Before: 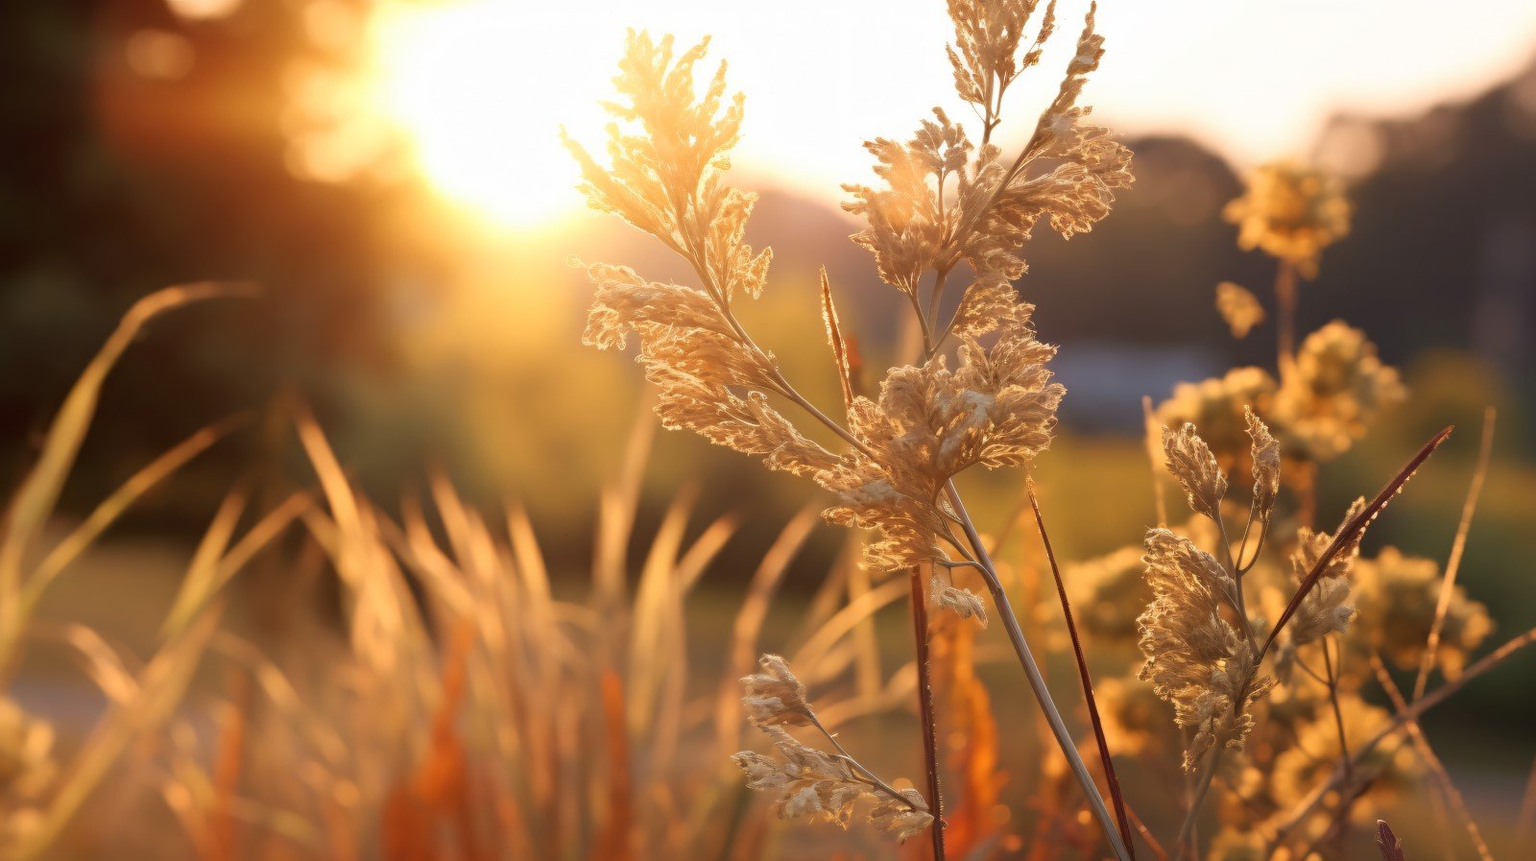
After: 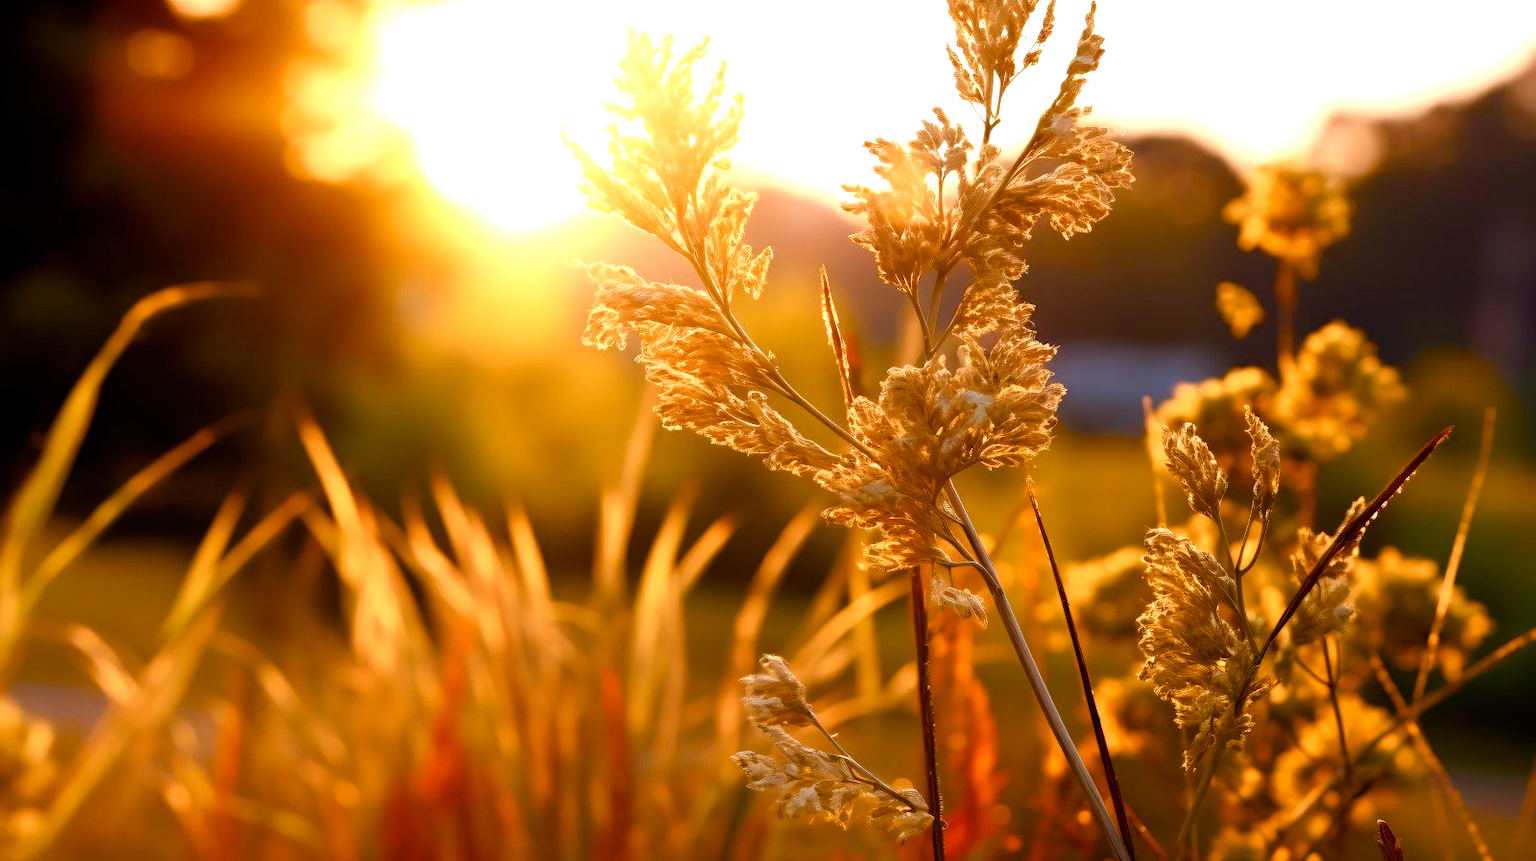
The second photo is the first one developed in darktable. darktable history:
local contrast: mode bilateral grid, contrast 100, coarseness 100, detail 94%, midtone range 0.2
color balance rgb: perceptual saturation grading › global saturation 20%, perceptual saturation grading › highlights -25%, perceptual saturation grading › shadows 50%
color balance: lift [0.991, 1, 1, 1], gamma [0.996, 1, 1, 1], input saturation 98.52%, contrast 20.34%, output saturation 103.72%
